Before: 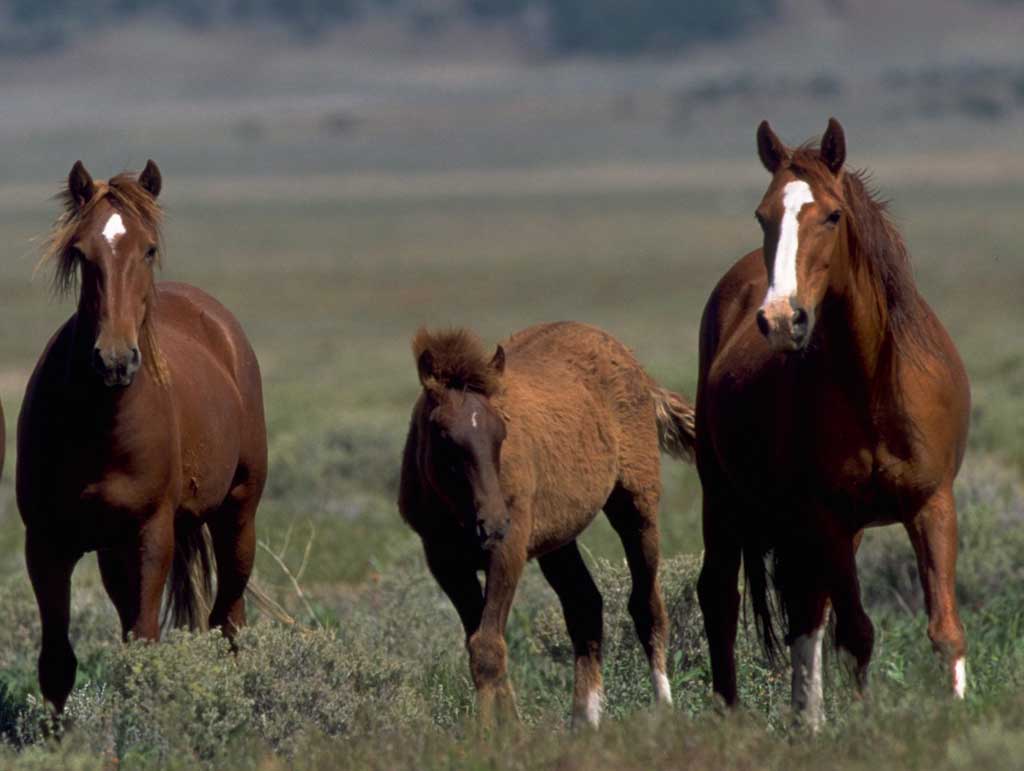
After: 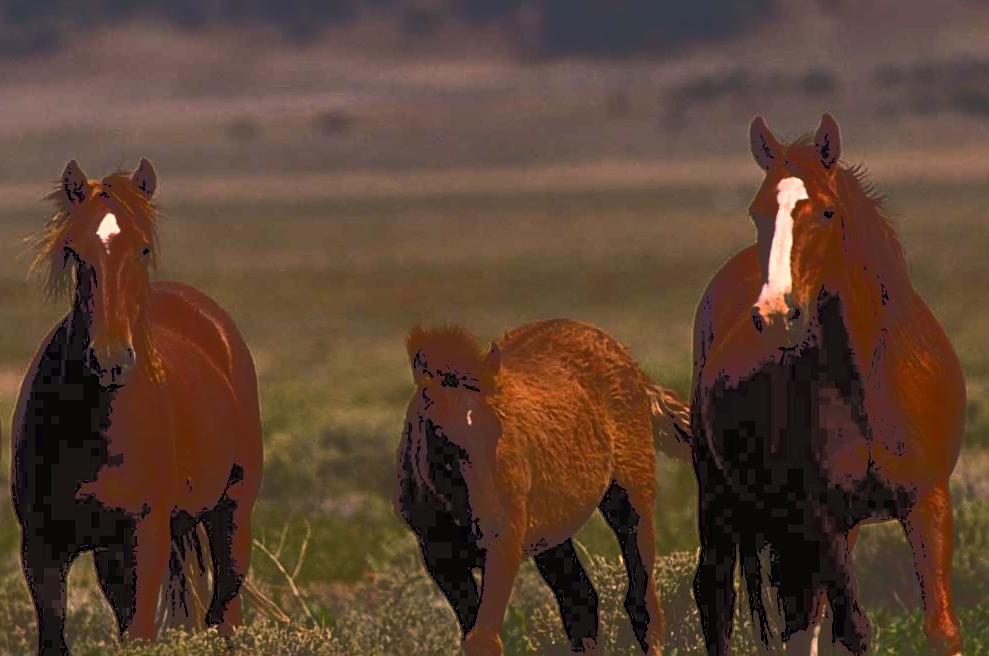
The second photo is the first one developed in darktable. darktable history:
crop and rotate: angle 0.257°, left 0.216%, right 2.612%, bottom 14.354%
tone equalizer: on, module defaults
sharpen: on, module defaults
contrast brightness saturation: contrast 0.1, brightness -0.271, saturation 0.149
color correction: highlights a* 22.6, highlights b* 22.08
tone curve: curves: ch0 [(0, 0) (0.003, 0.232) (0.011, 0.232) (0.025, 0.232) (0.044, 0.233) (0.069, 0.234) (0.1, 0.237) (0.136, 0.247) (0.177, 0.258) (0.224, 0.283) (0.277, 0.332) (0.335, 0.401) (0.399, 0.483) (0.468, 0.56) (0.543, 0.637) (0.623, 0.706) (0.709, 0.764) (0.801, 0.816) (0.898, 0.859) (1, 1)], color space Lab, independent channels, preserve colors none
